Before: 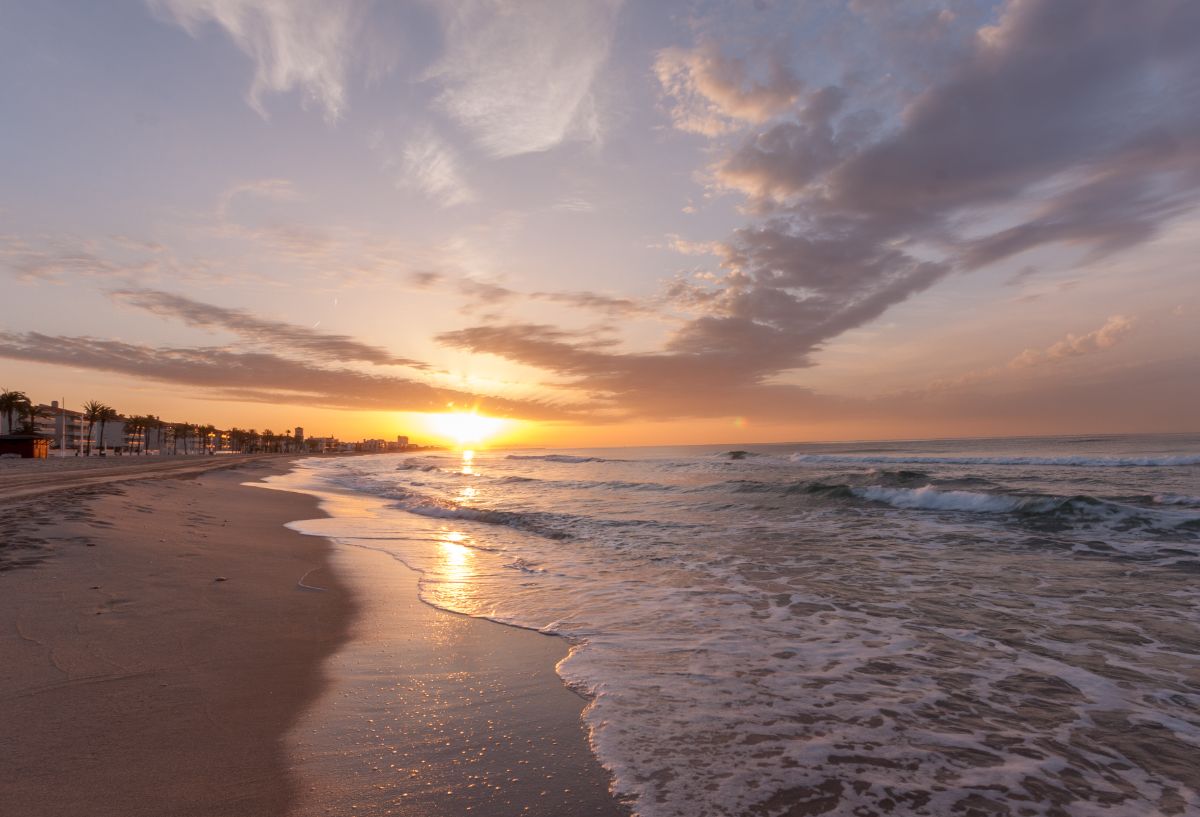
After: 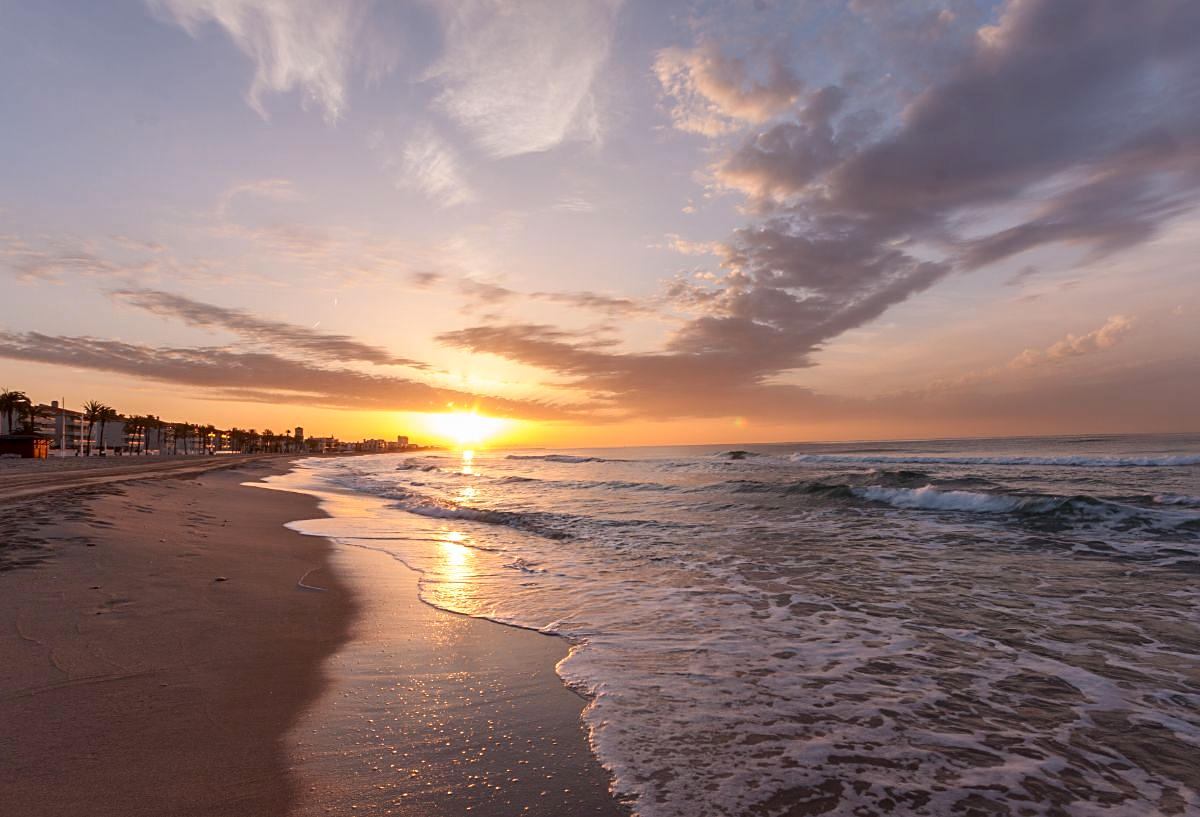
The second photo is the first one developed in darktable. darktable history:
contrast brightness saturation: contrast 0.151, brightness -0.006, saturation 0.1
sharpen: on, module defaults
